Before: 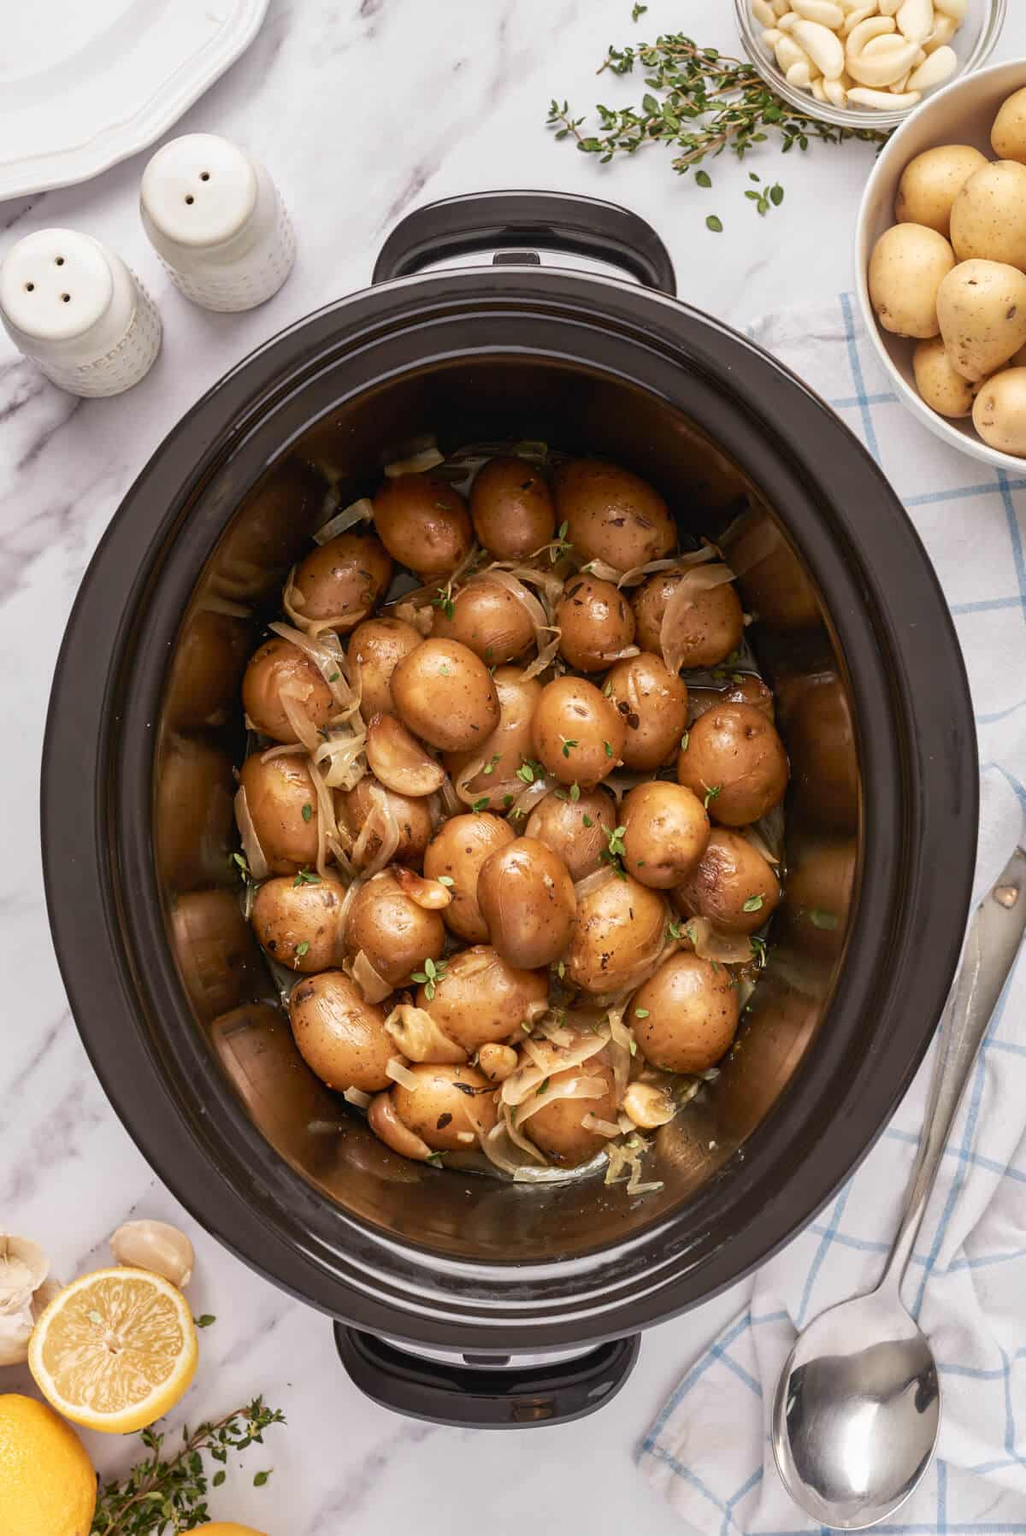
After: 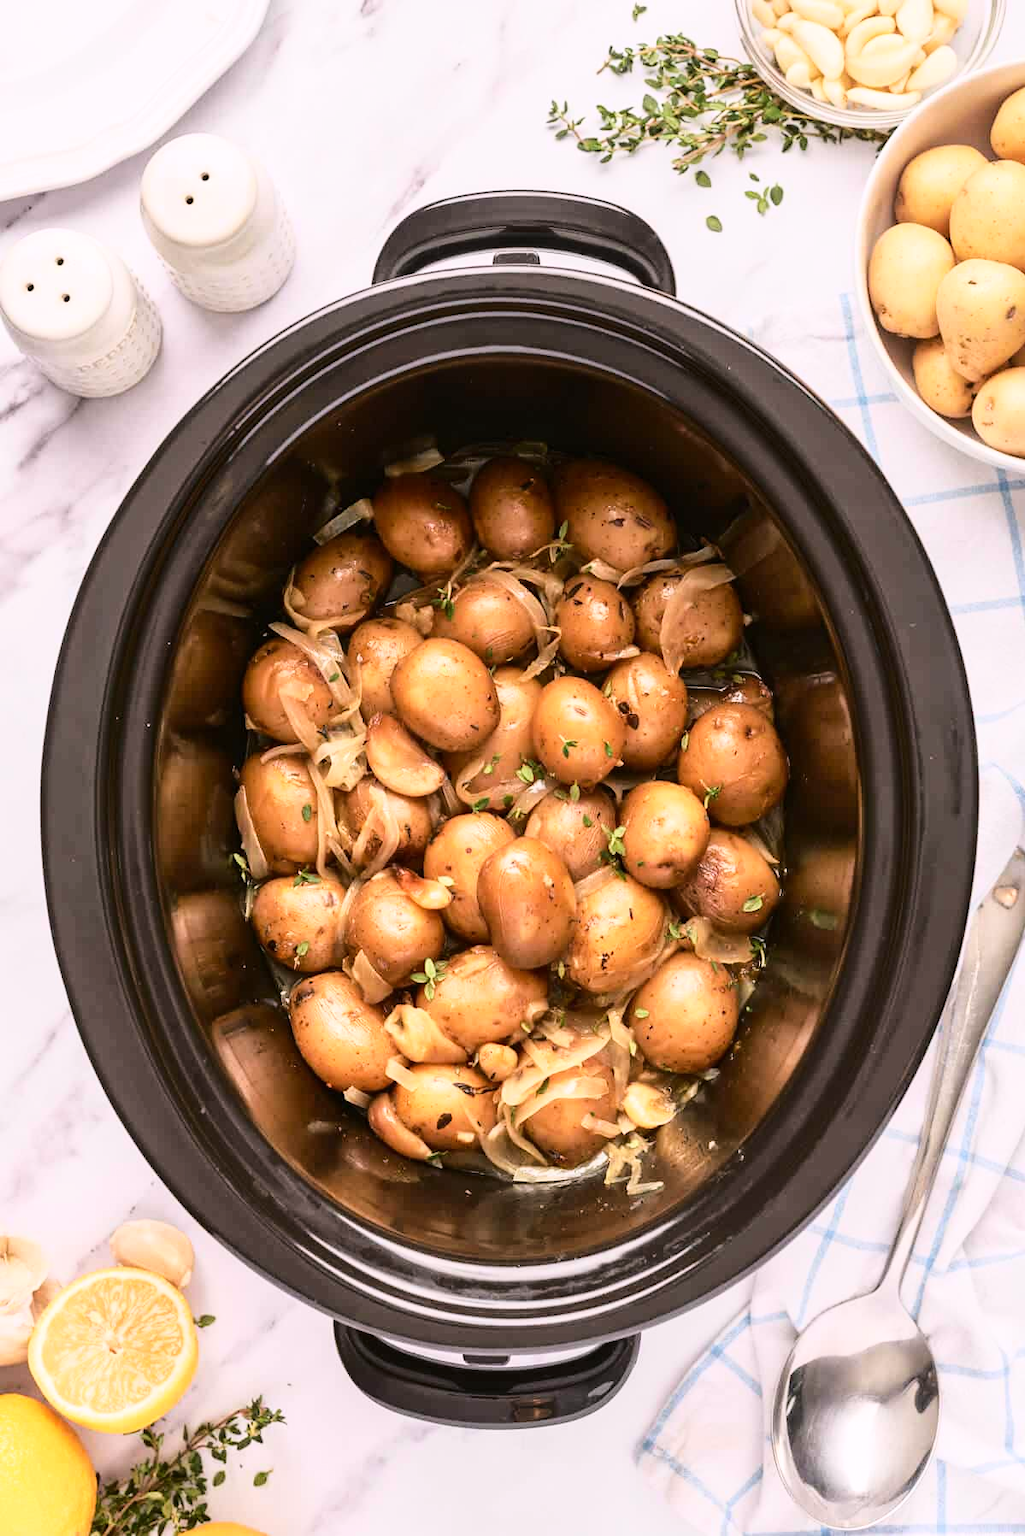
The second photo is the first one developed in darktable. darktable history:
color correction: highlights a* 3.12, highlights b* -1.55, shadows a* -0.101, shadows b* 2.52, saturation 0.98
base curve: curves: ch0 [(0, 0) (0.028, 0.03) (0.121, 0.232) (0.46, 0.748) (0.859, 0.968) (1, 1)]
